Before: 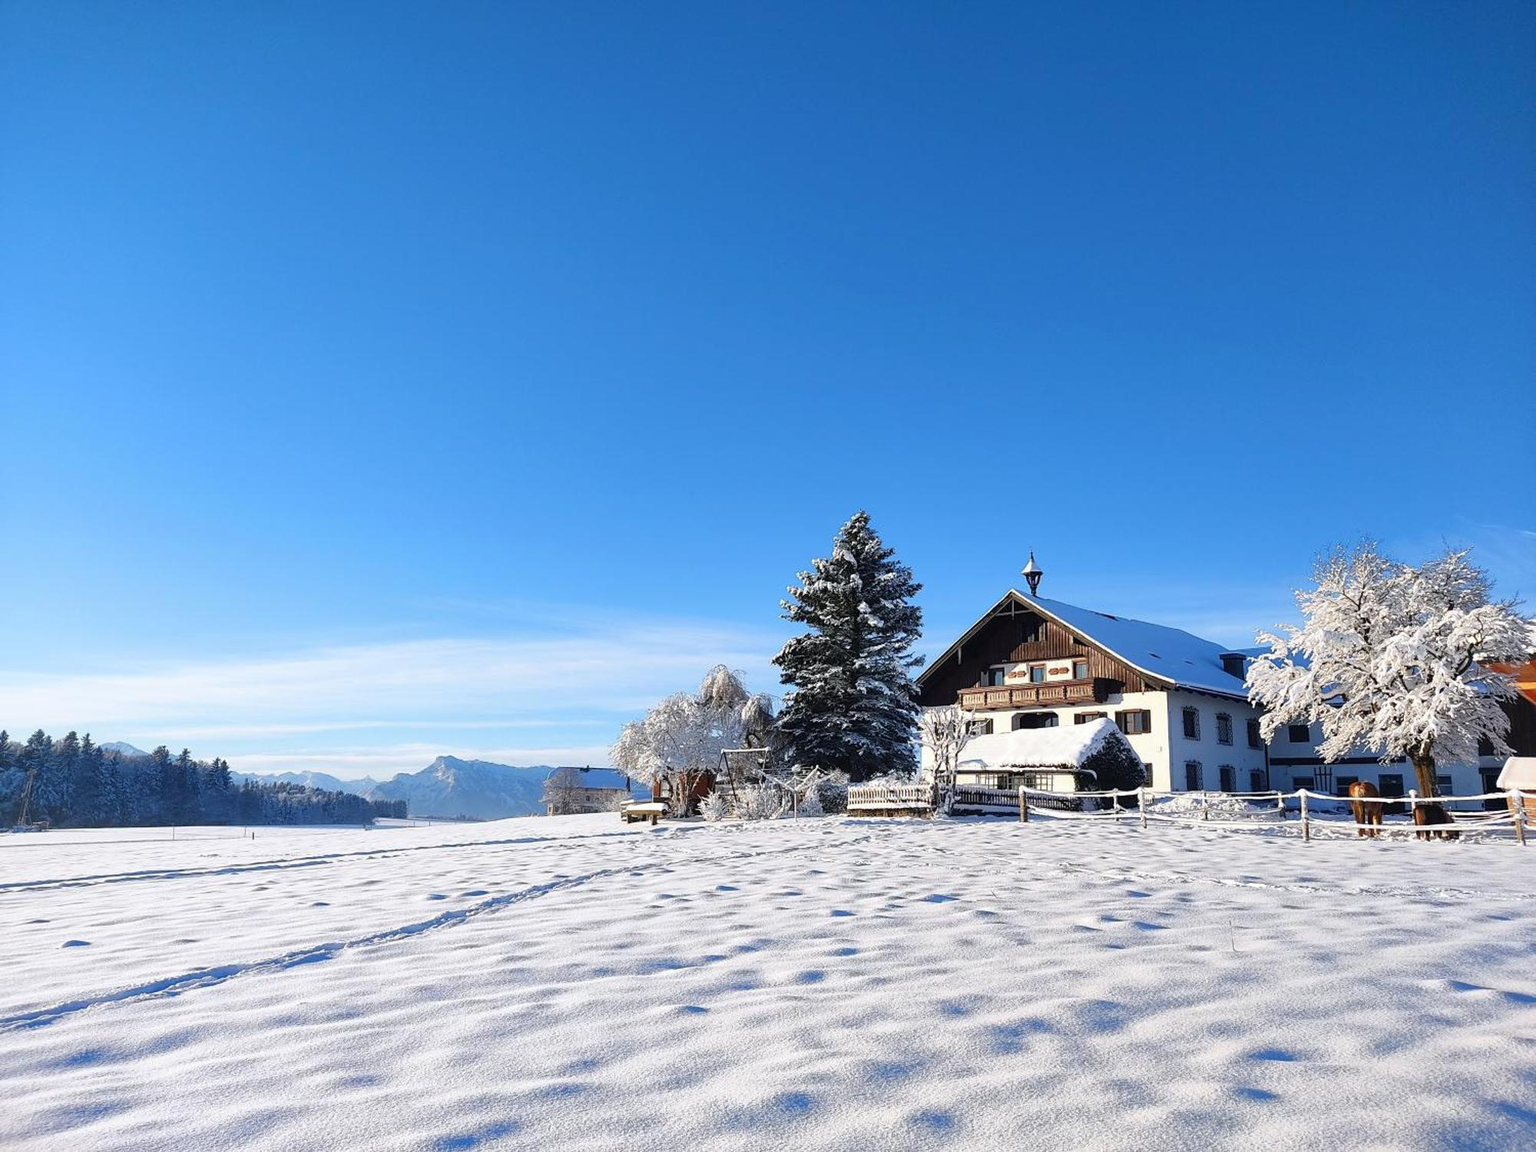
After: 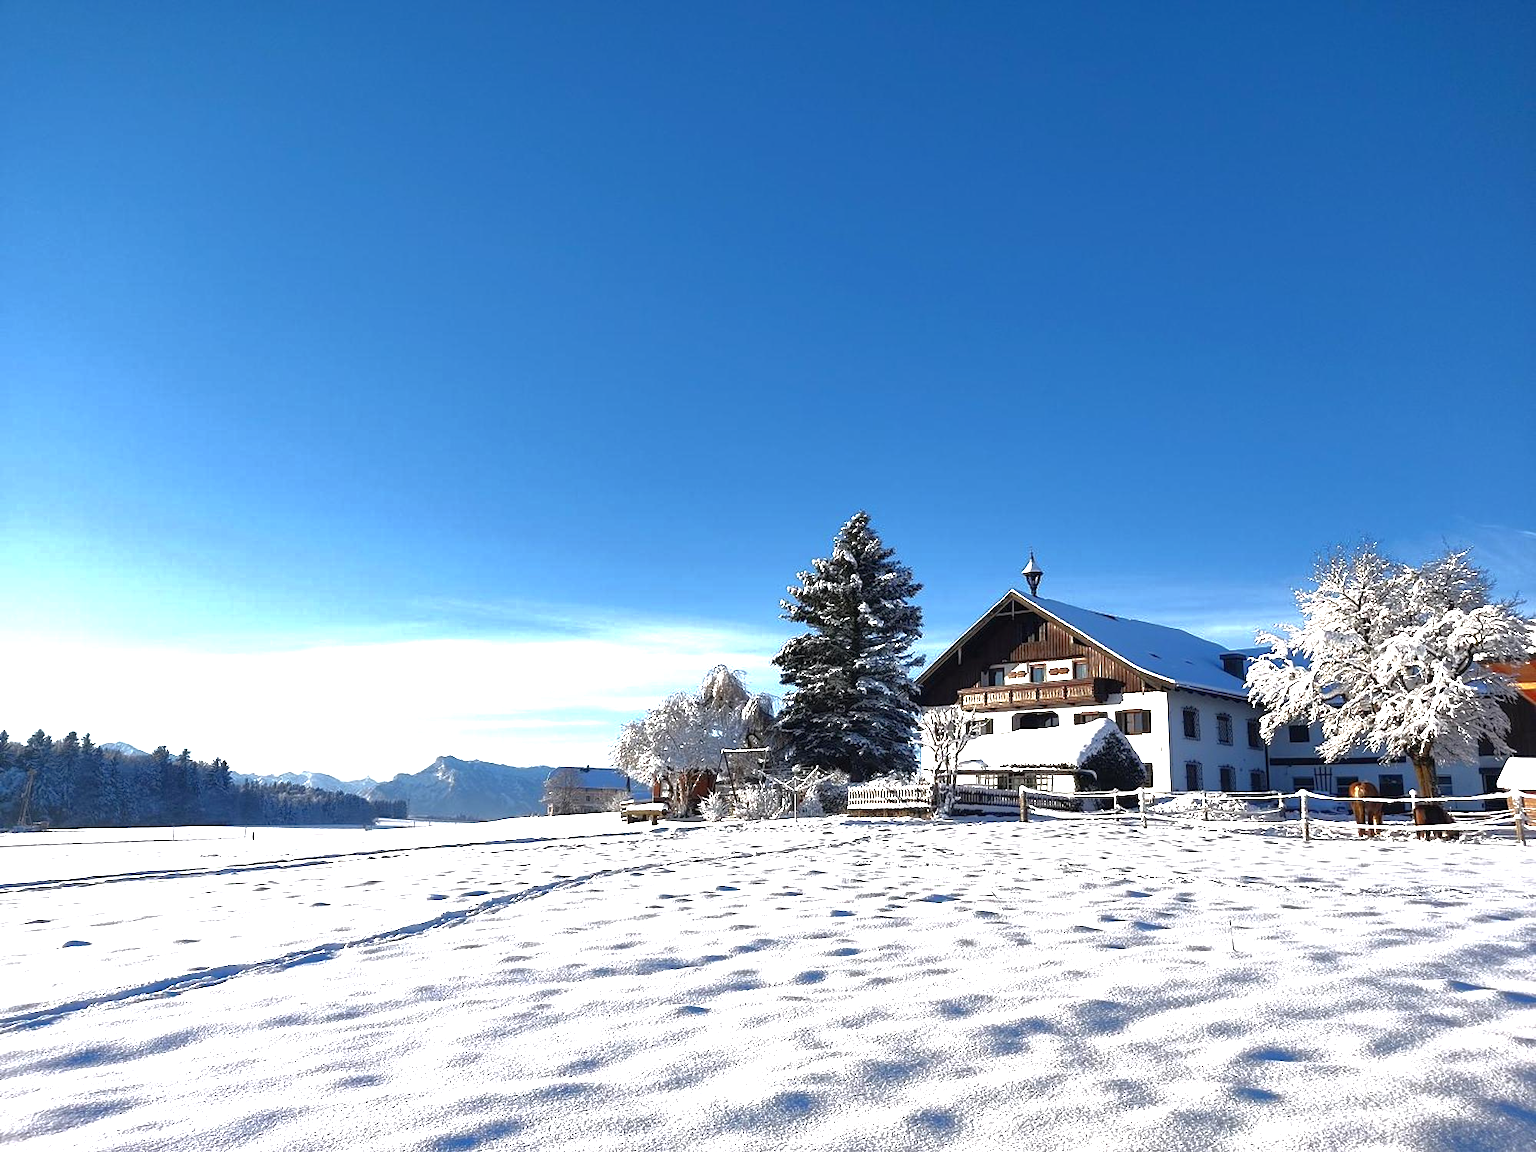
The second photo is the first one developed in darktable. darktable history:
exposure: exposure 0.785 EV, compensate highlight preservation false
base curve: curves: ch0 [(0, 0) (0.826, 0.587) (1, 1)]
